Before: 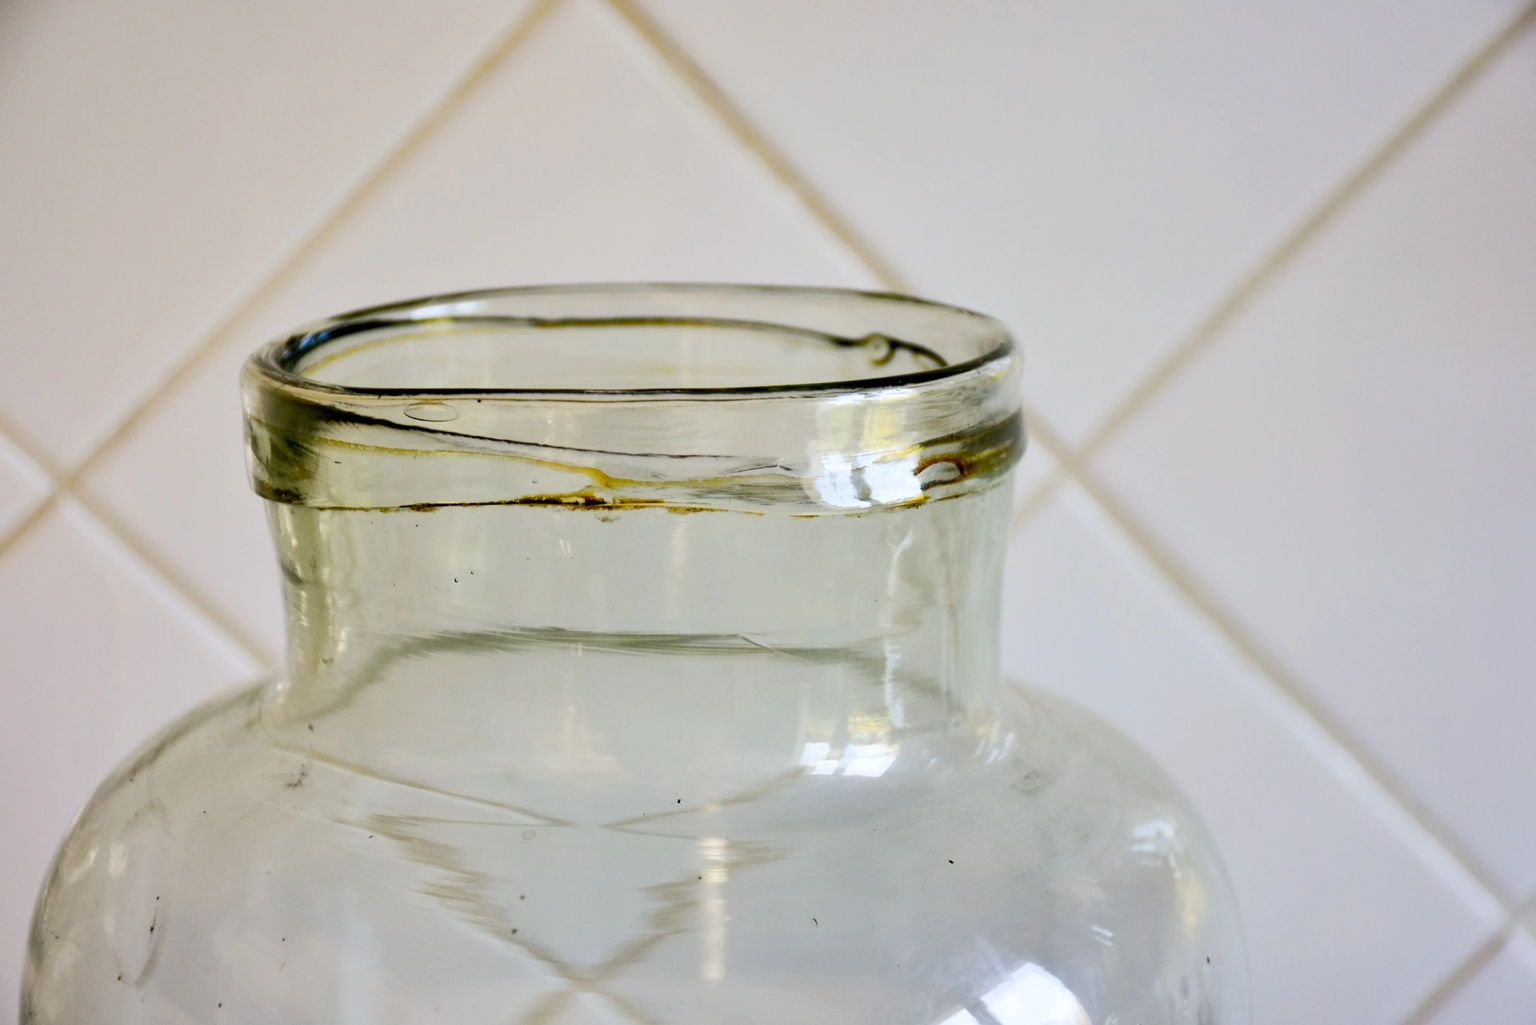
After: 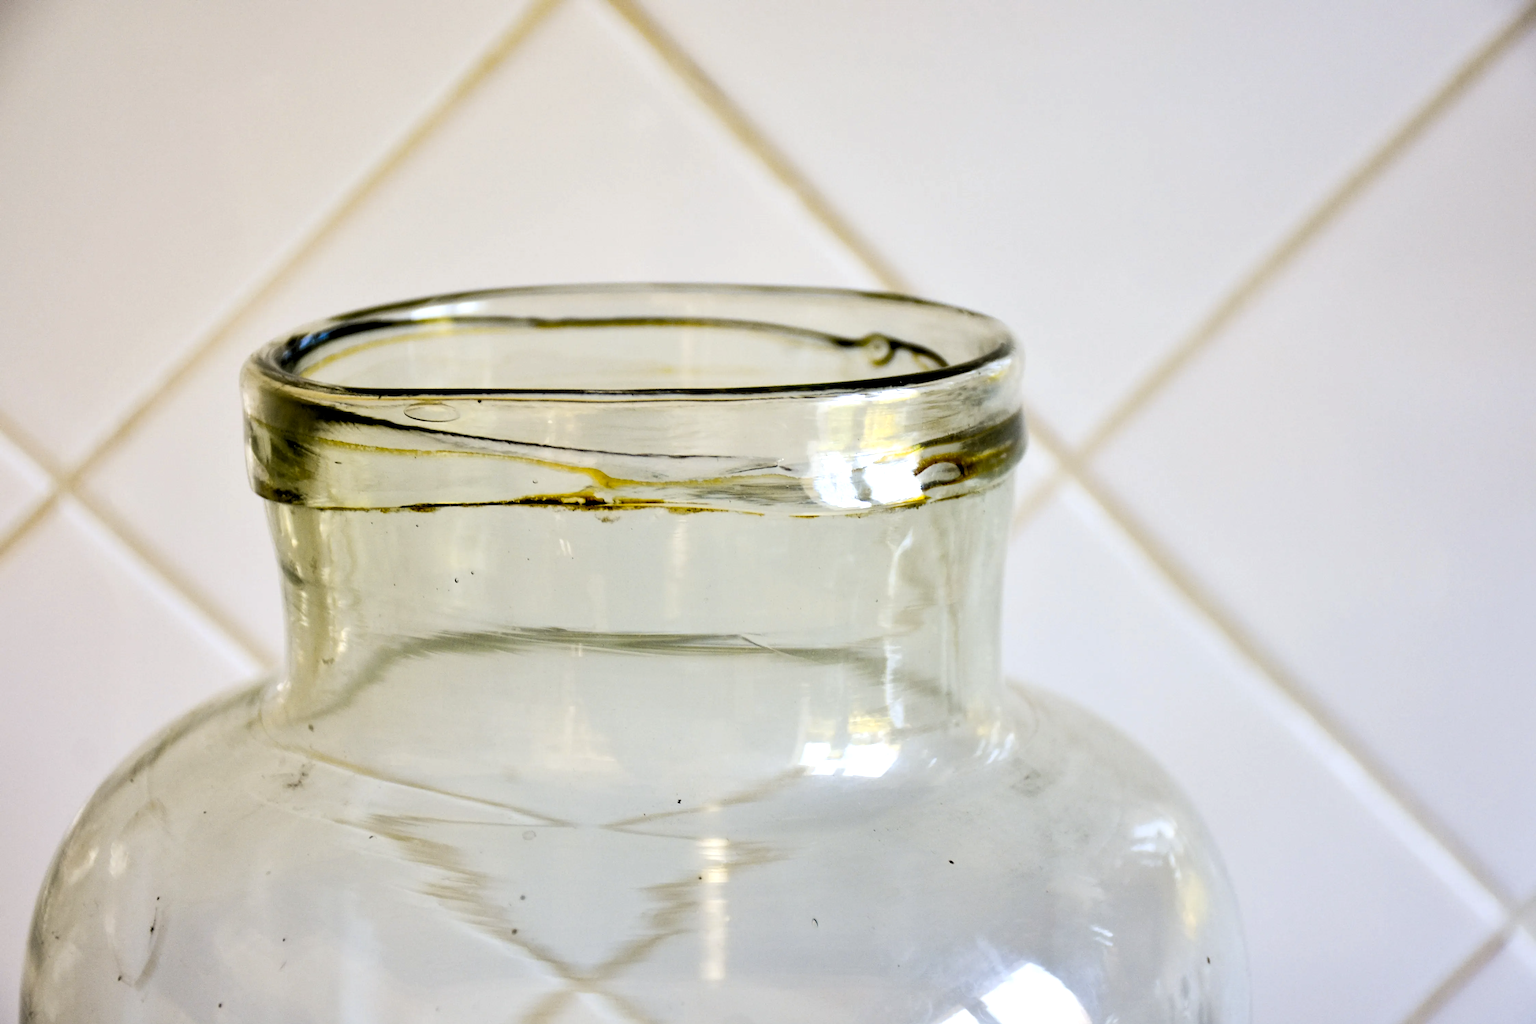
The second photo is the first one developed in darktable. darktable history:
levels: levels [0.055, 0.477, 0.9]
color contrast: green-magenta contrast 0.8, blue-yellow contrast 1.1, unbound 0
